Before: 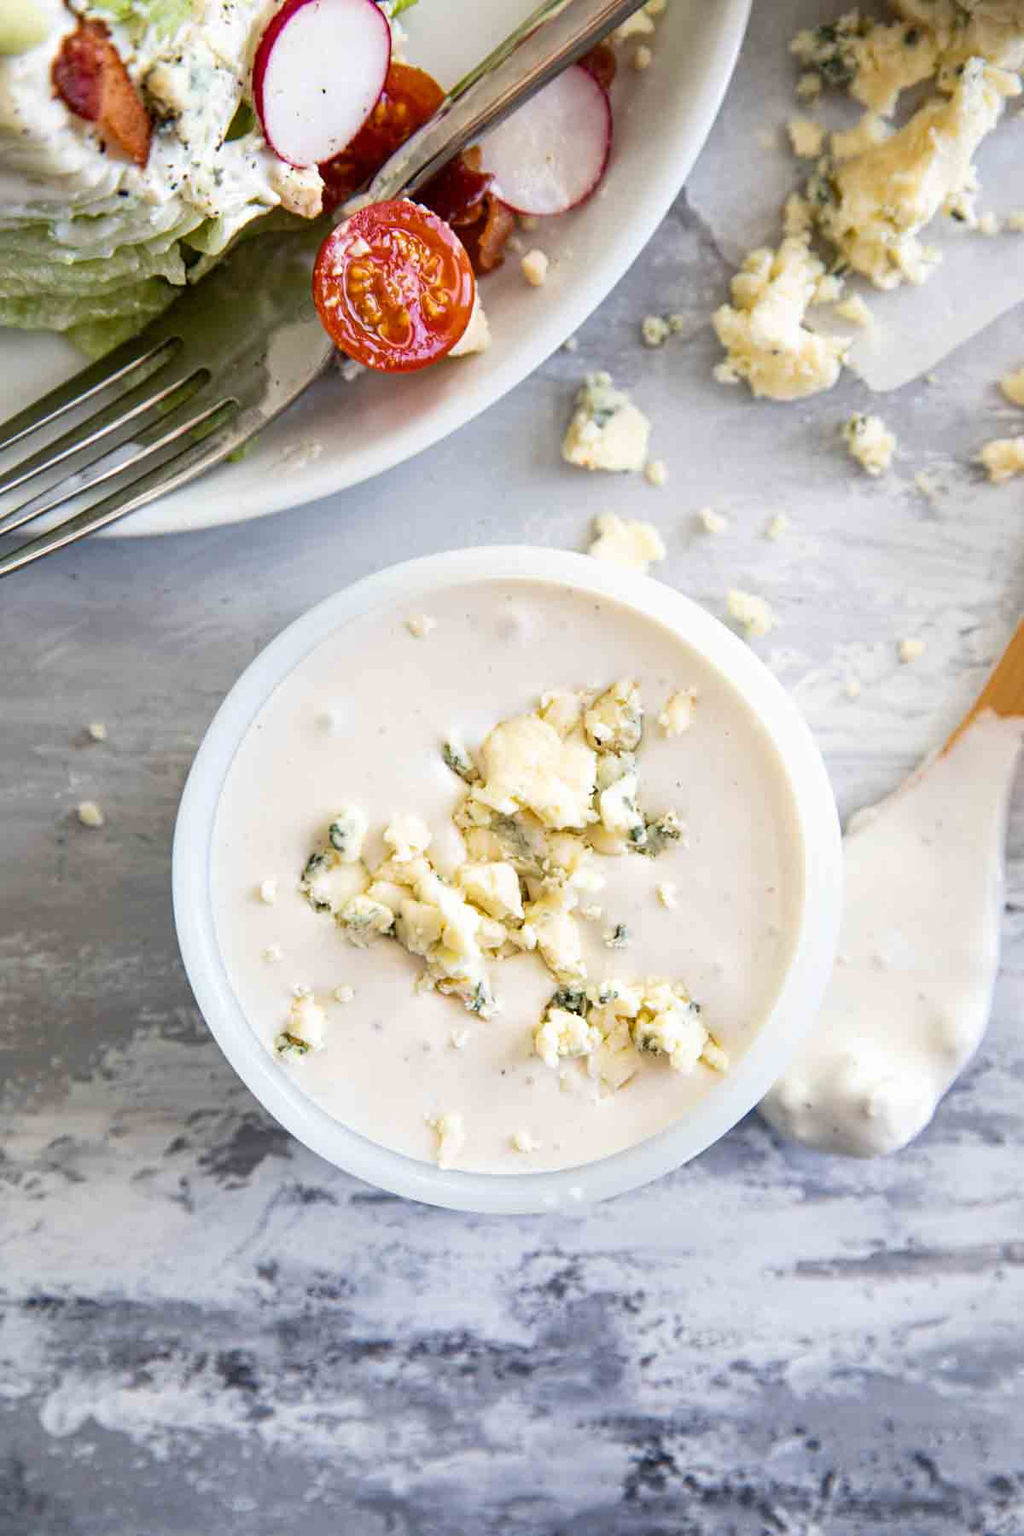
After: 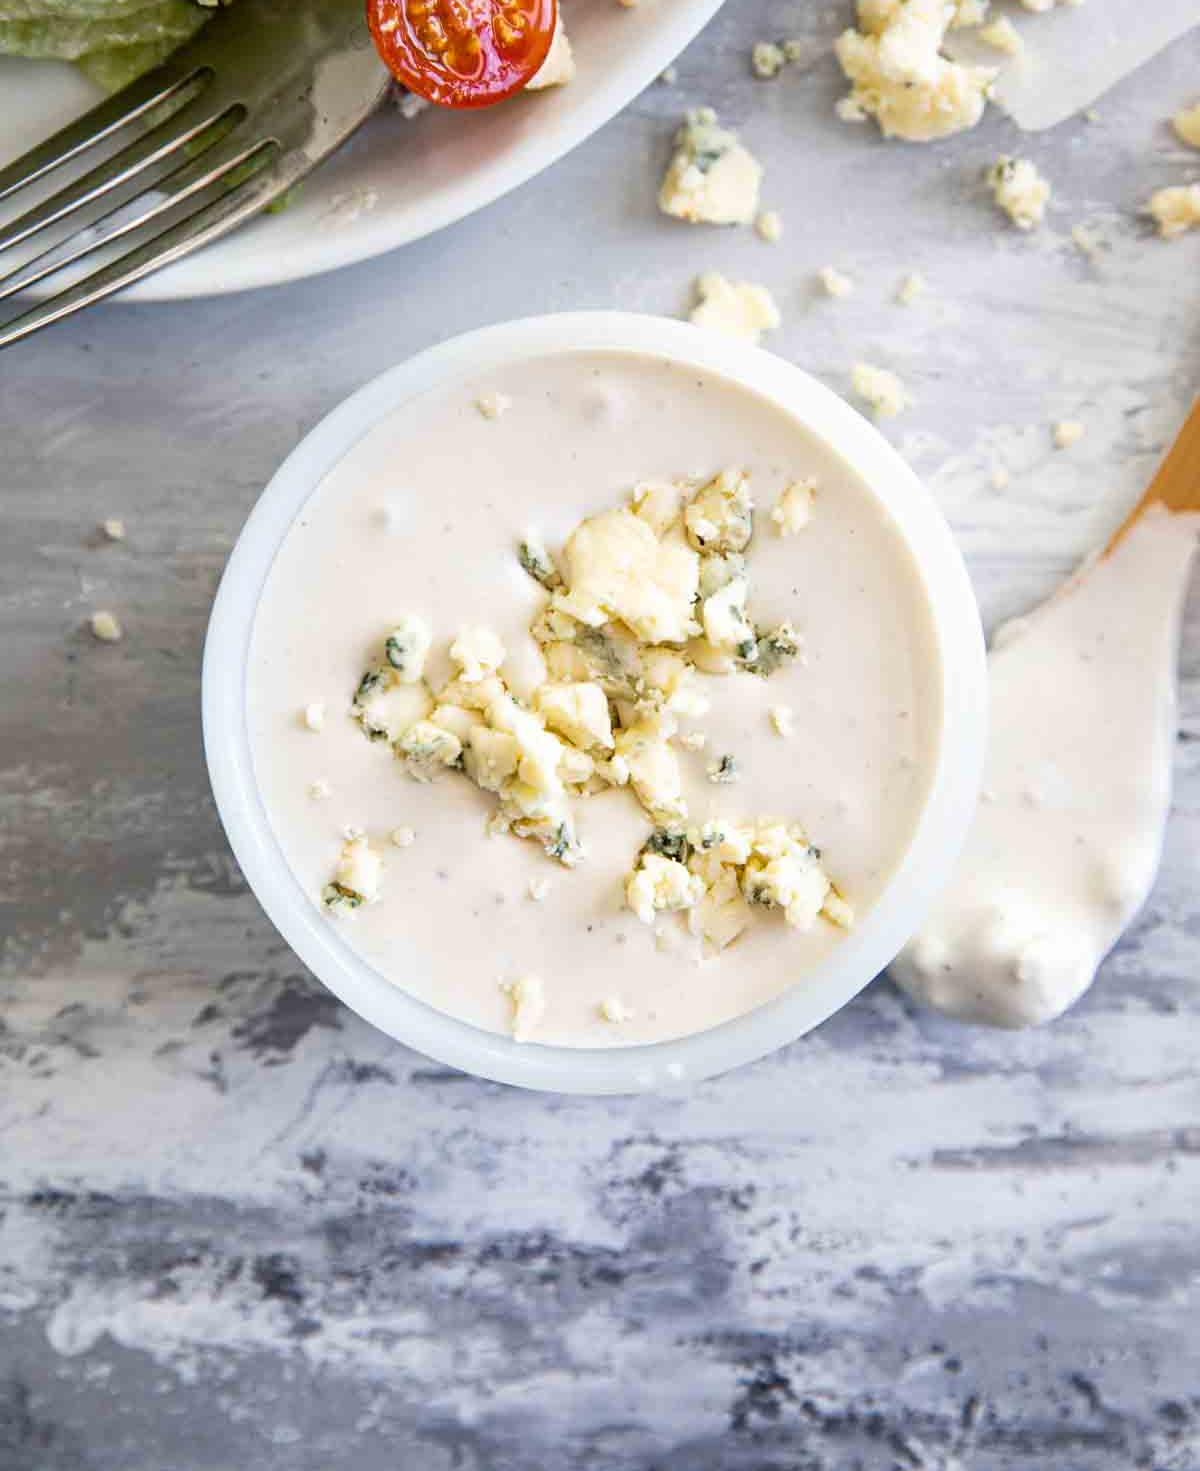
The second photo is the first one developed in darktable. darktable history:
crop and rotate: top 18.275%
